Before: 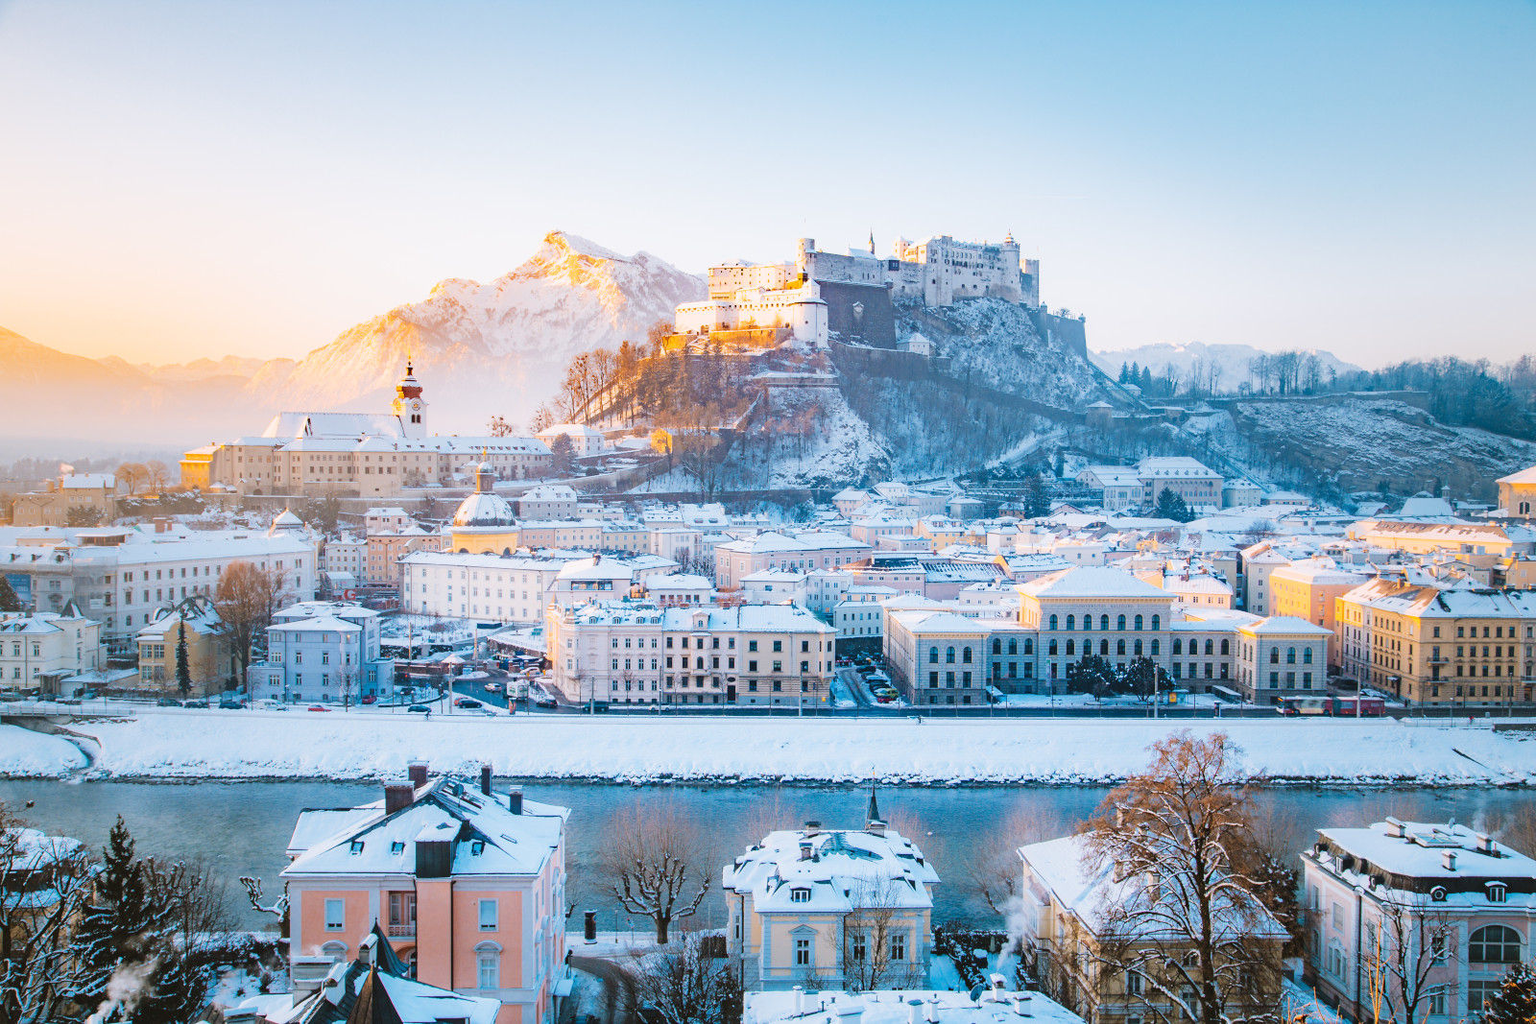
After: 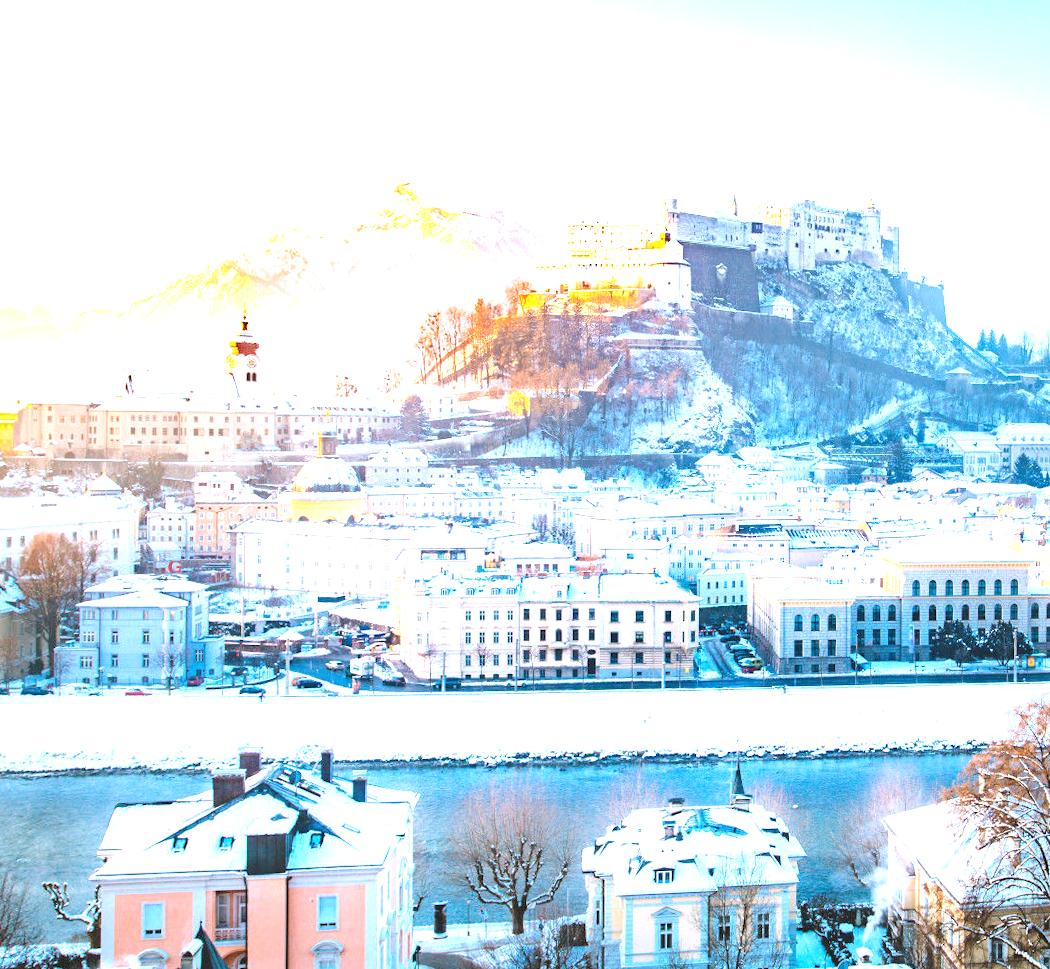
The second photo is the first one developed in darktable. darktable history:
exposure: black level correction 0, exposure 1.1 EV, compensate exposure bias true, compensate highlight preservation false
crop and rotate: left 14.436%, right 18.898%
rotate and perspective: rotation -0.013°, lens shift (vertical) -0.027, lens shift (horizontal) 0.178, crop left 0.016, crop right 0.989, crop top 0.082, crop bottom 0.918
